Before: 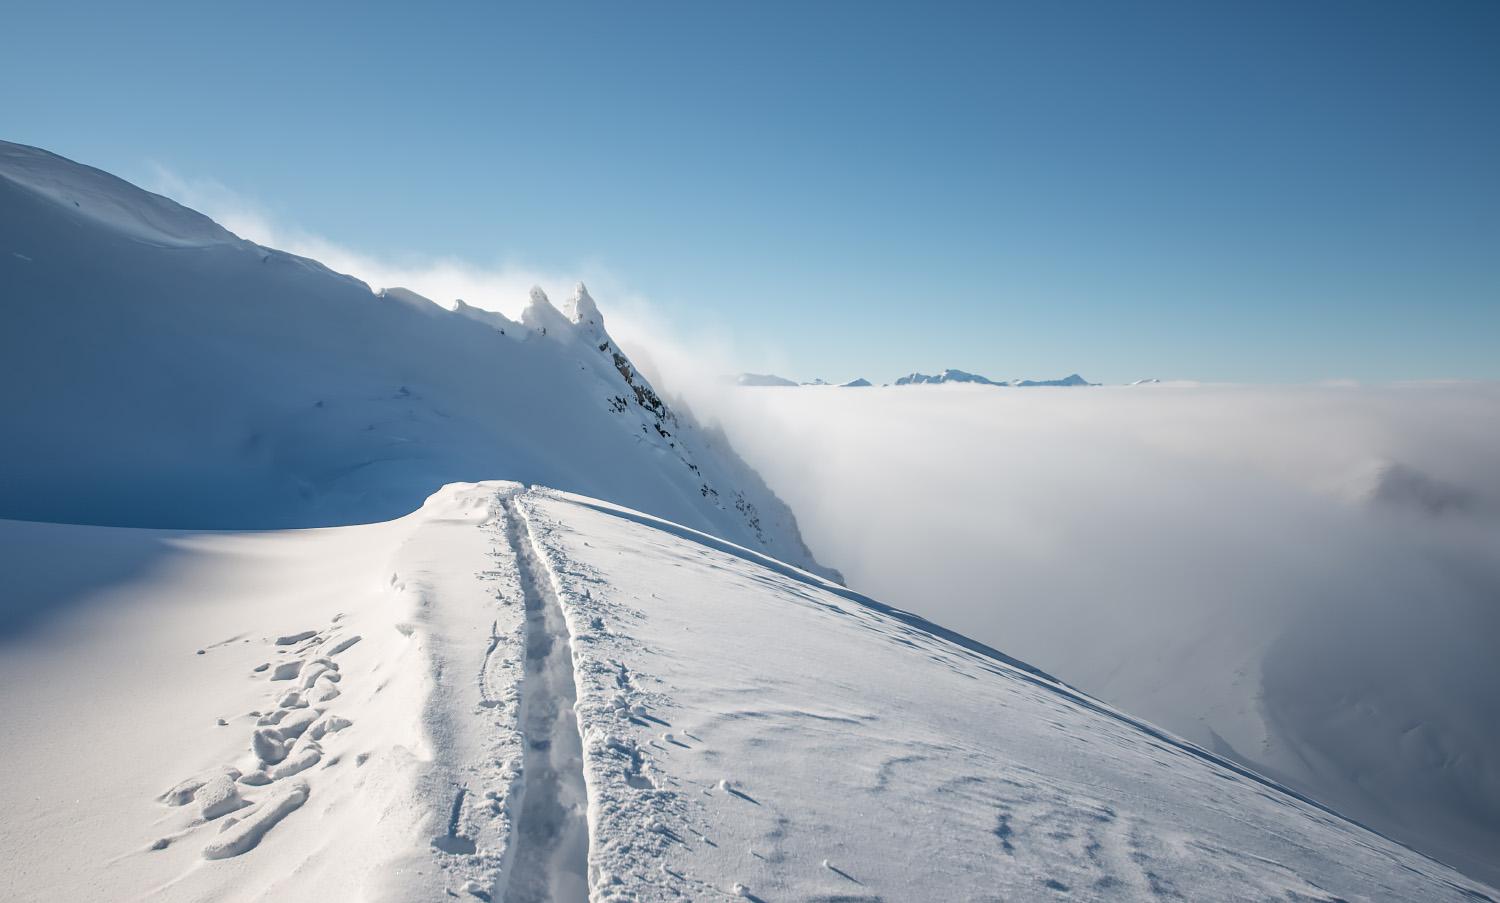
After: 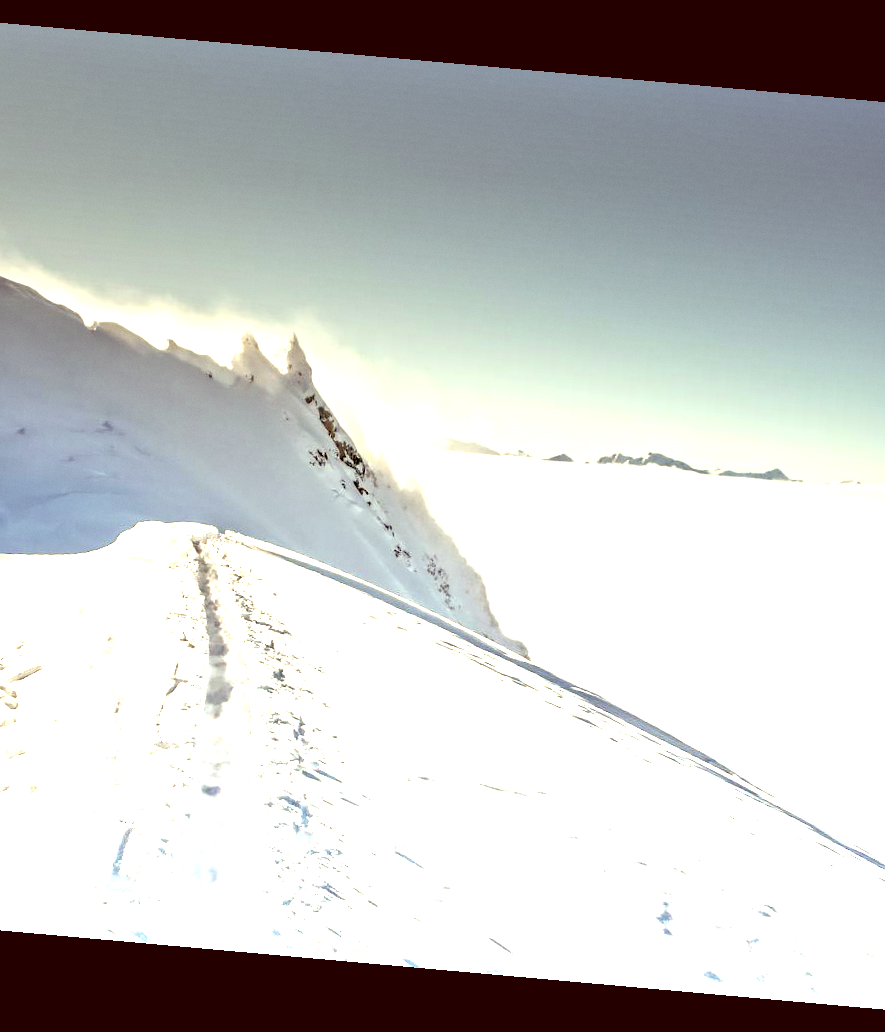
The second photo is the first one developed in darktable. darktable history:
grain: coarseness 14.57 ISO, strength 8.8%
rotate and perspective: rotation 5.12°, automatic cropping off
crop: left 21.674%, right 22.086%
color correction: highlights a* 1.12, highlights b* 24.26, shadows a* 15.58, shadows b* 24.26
graduated density: density -3.9 EV
tone equalizer: -7 EV 0.15 EV, -6 EV 0.6 EV, -5 EV 1.15 EV, -4 EV 1.33 EV, -3 EV 1.15 EV, -2 EV 0.6 EV, -1 EV 0.15 EV, mask exposure compensation -0.5 EV
contrast equalizer: y [[0.511, 0.558, 0.631, 0.632, 0.559, 0.512], [0.5 ×6], [0.507, 0.559, 0.627, 0.644, 0.647, 0.647], [0 ×6], [0 ×6]]
